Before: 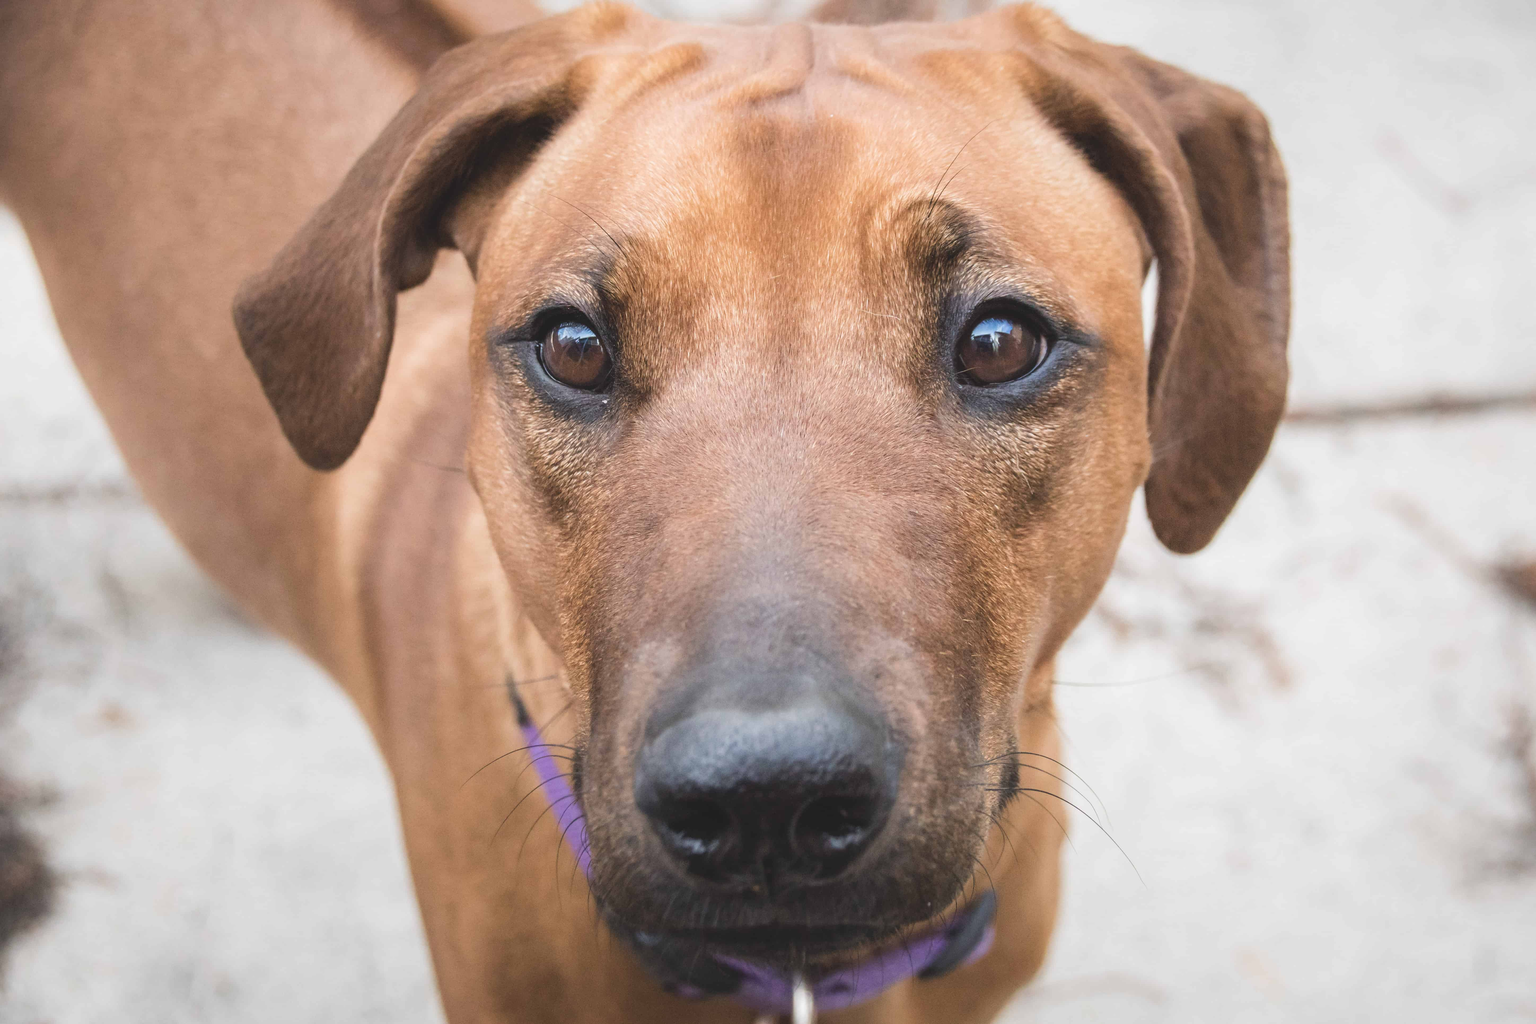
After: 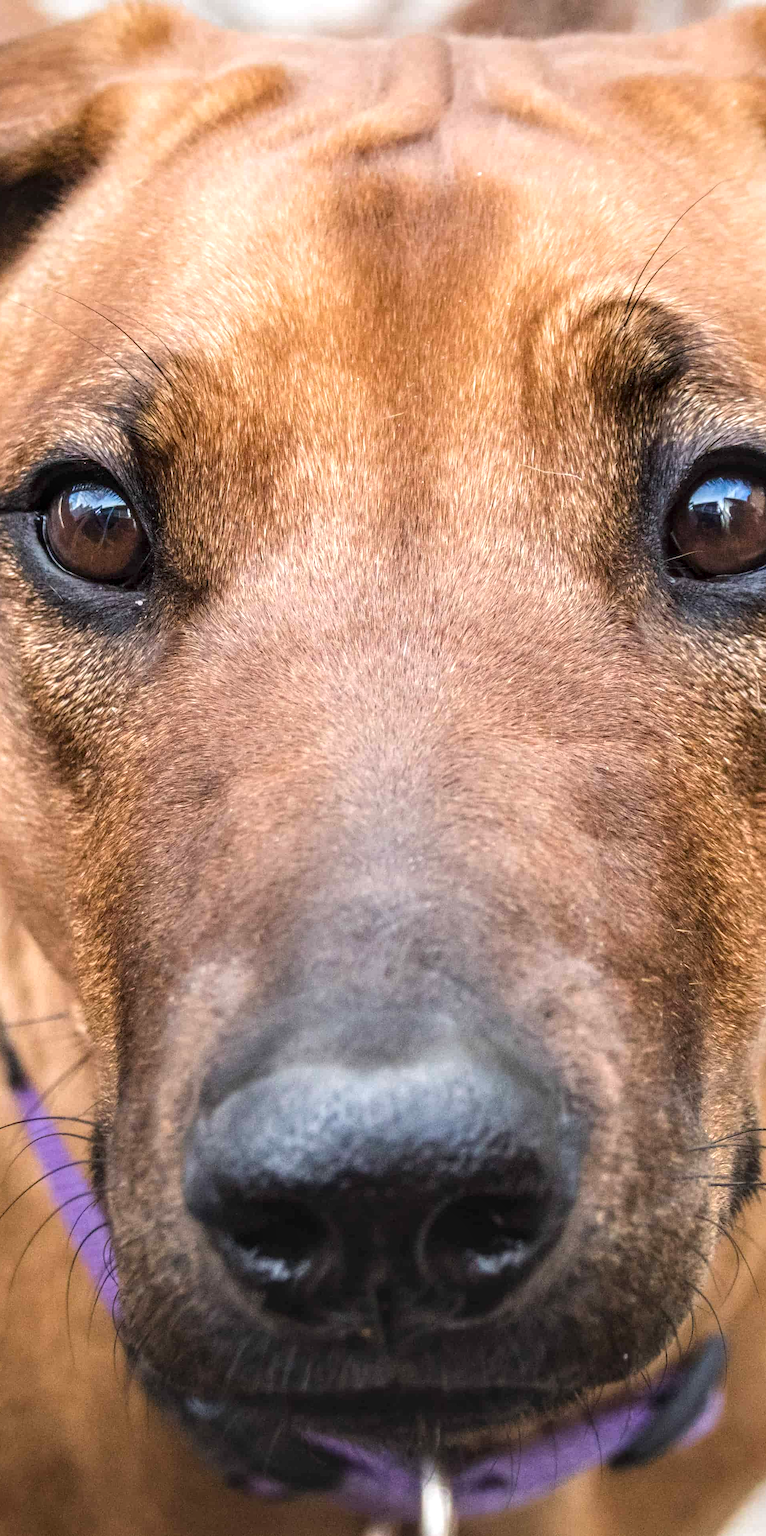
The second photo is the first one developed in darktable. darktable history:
local contrast: detail 150%
crop: left 33.36%, right 33.36%
color balance: contrast 6.48%, output saturation 113.3%
